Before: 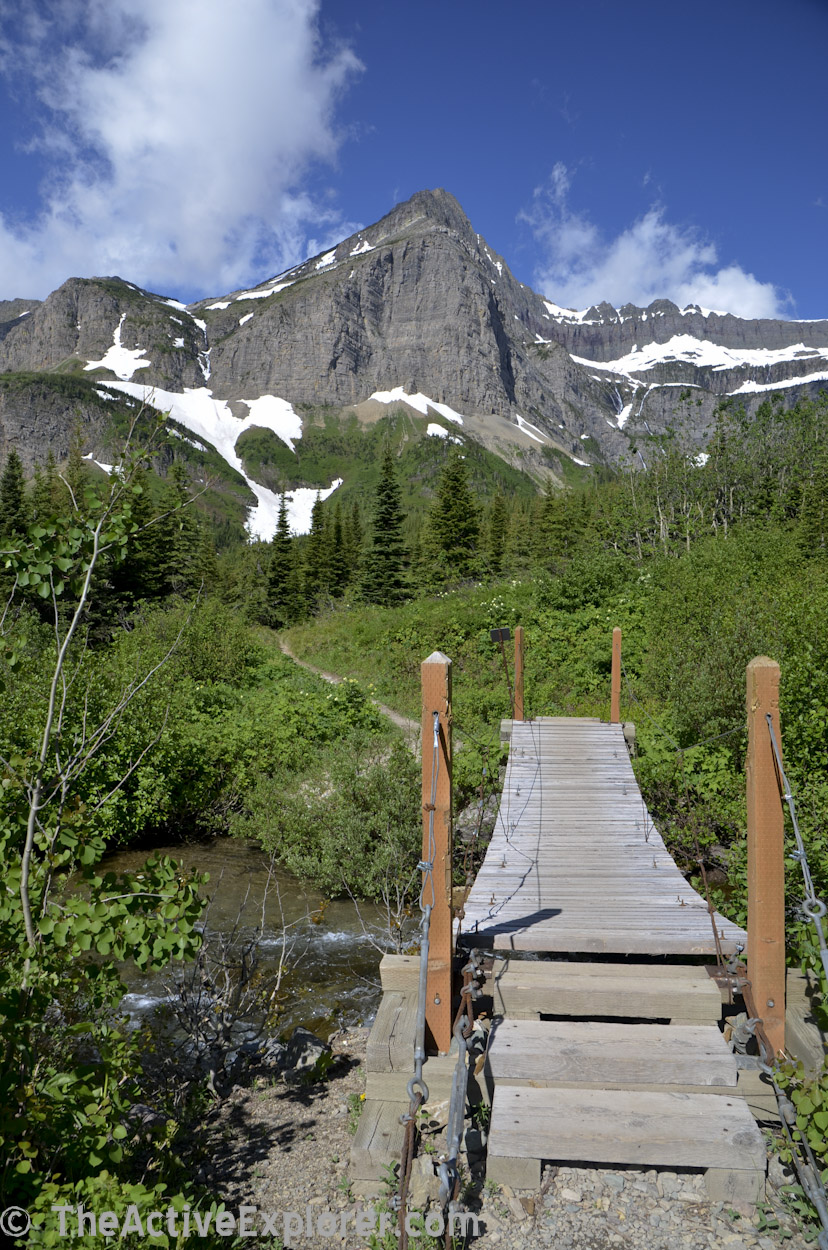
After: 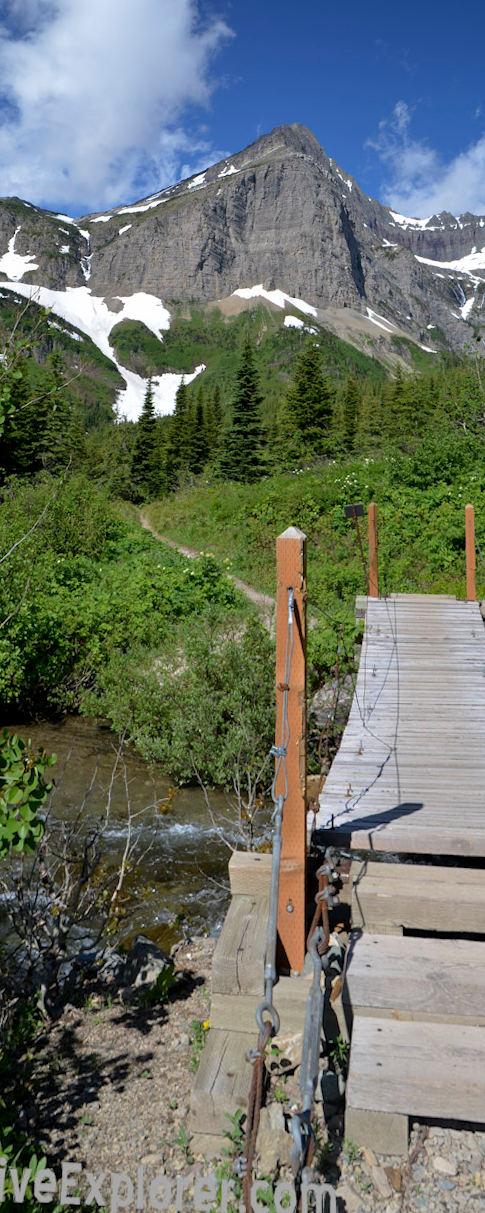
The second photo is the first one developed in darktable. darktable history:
rotate and perspective: rotation 0.72°, lens shift (vertical) -0.352, lens shift (horizontal) -0.051, crop left 0.152, crop right 0.859, crop top 0.019, crop bottom 0.964
crop and rotate: left 9.061%, right 20.142%
